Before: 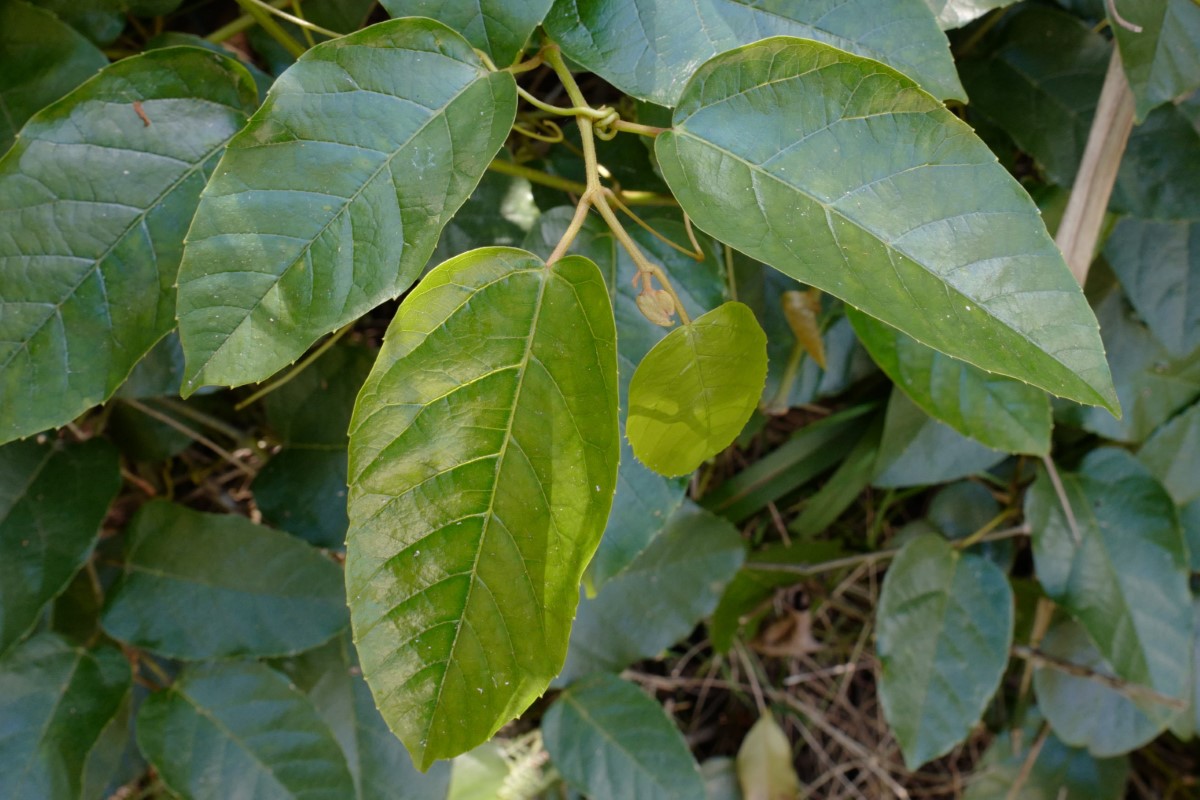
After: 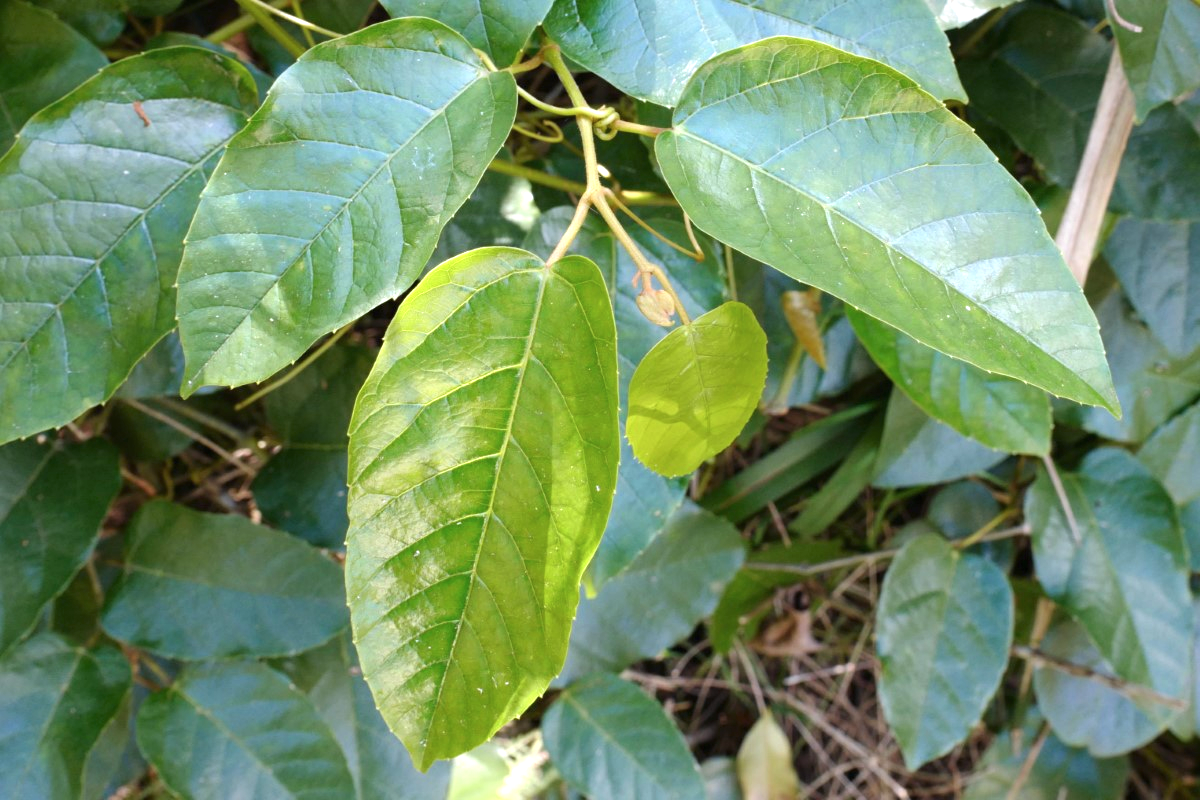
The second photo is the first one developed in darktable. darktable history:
color calibration: illuminant as shot in camera, x 0.358, y 0.373, temperature 4628.91 K
color correction: highlights b* 0.022
exposure: black level correction 0, exposure 1 EV, compensate highlight preservation false
tone equalizer: smoothing diameter 24.97%, edges refinement/feathering 13.59, preserve details guided filter
